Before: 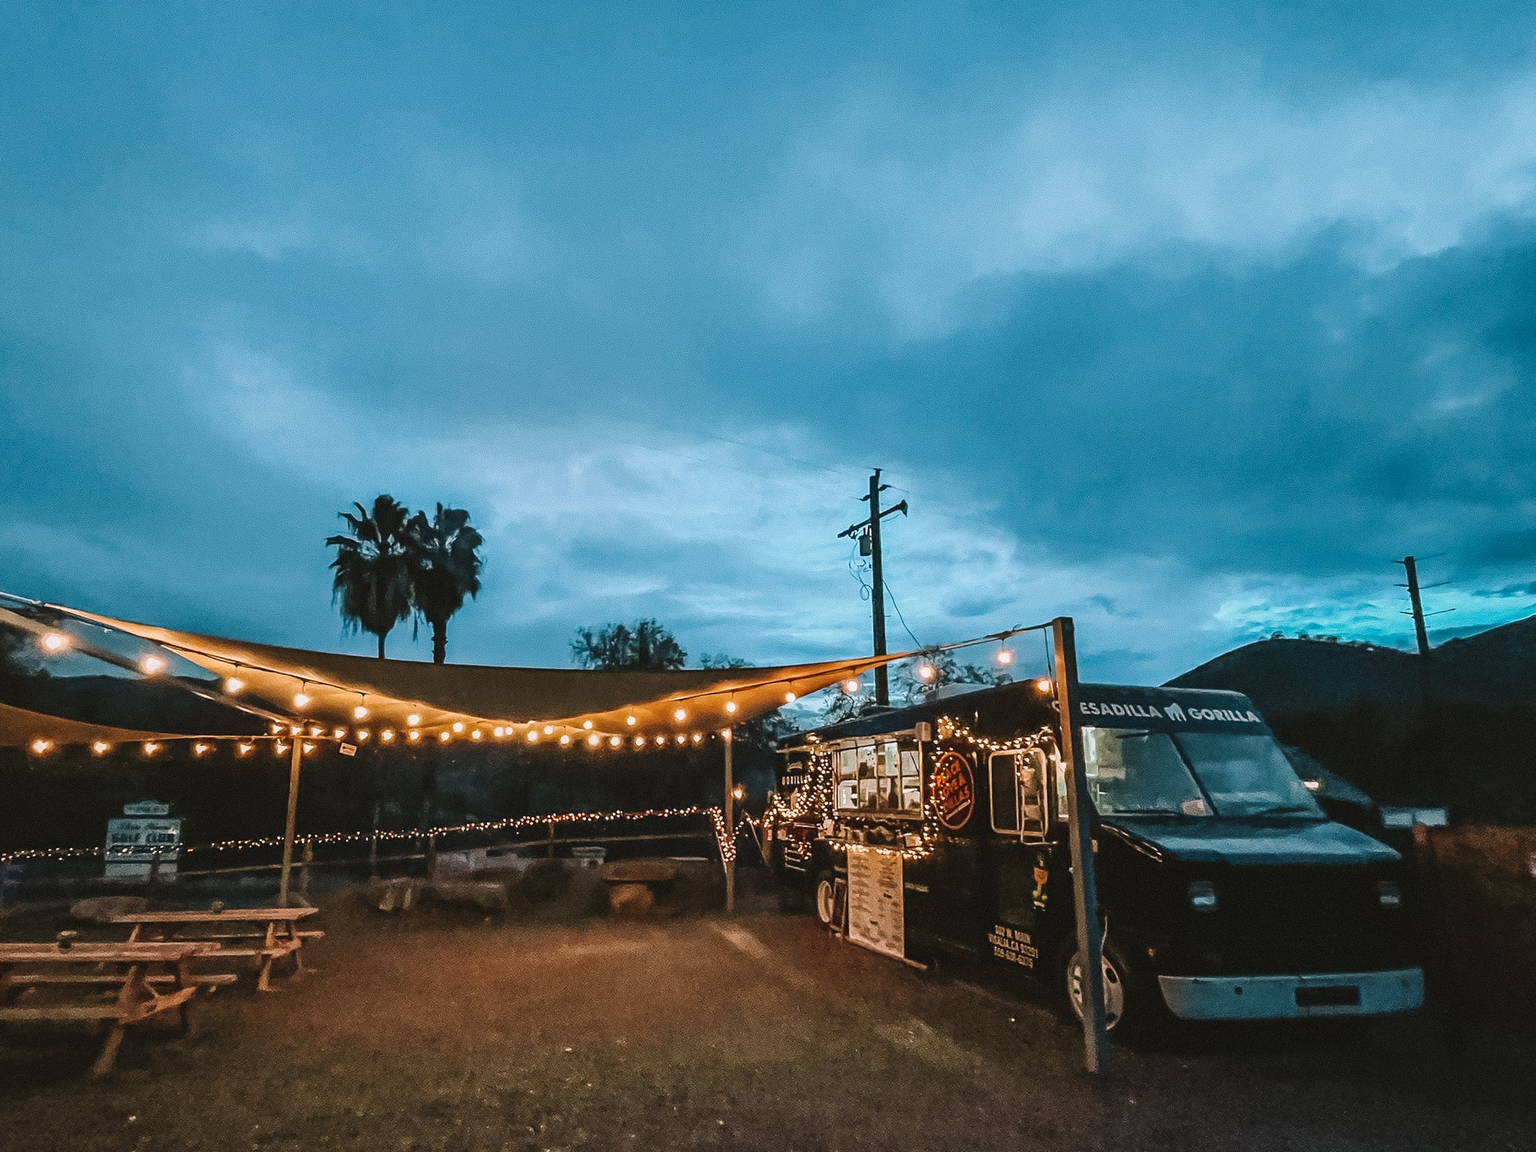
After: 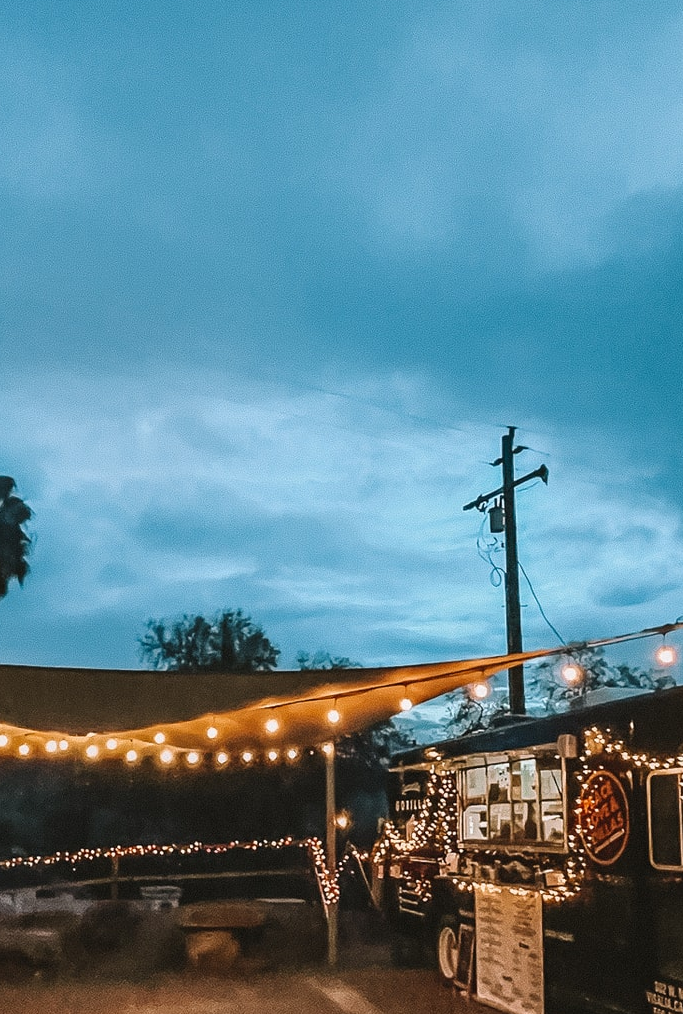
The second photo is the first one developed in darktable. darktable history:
crop and rotate: left 29.754%, top 10.222%, right 33.63%, bottom 17.33%
